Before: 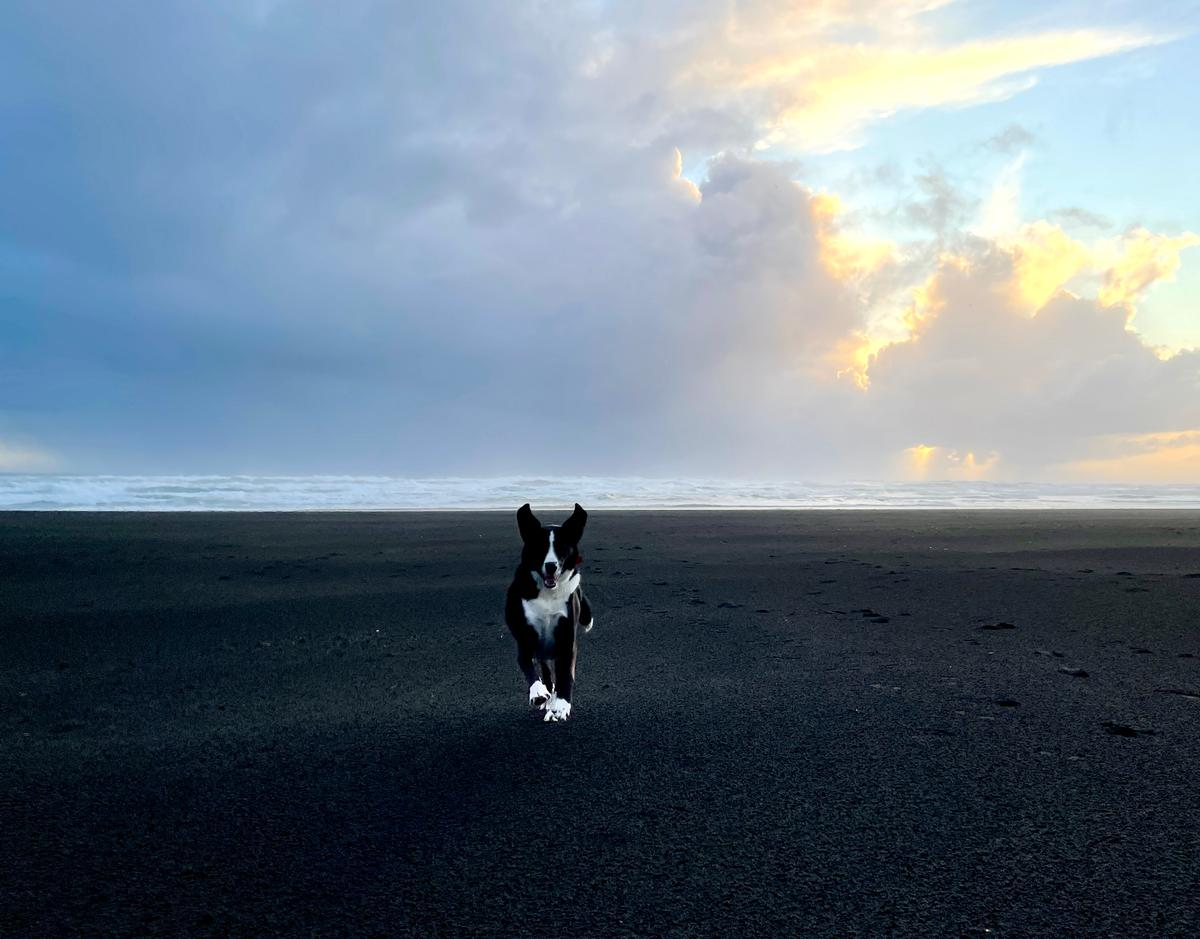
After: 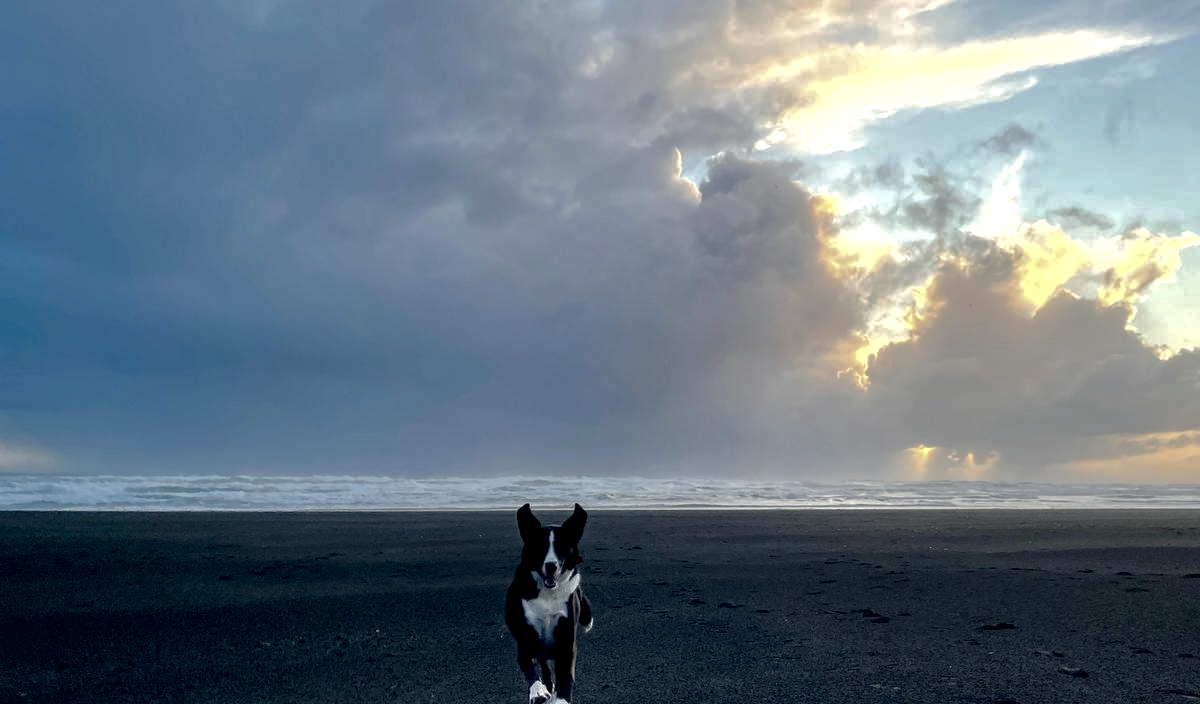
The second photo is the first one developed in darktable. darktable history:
local contrast: highlights 61%, detail 143%, midtone range 0.428
crop: bottom 24.988%
base curve: curves: ch0 [(0, 0) (0.826, 0.587) (1, 1)]
color correction: highlights a* 0.207, highlights b* 2.7, shadows a* -0.874, shadows b* -4.78
